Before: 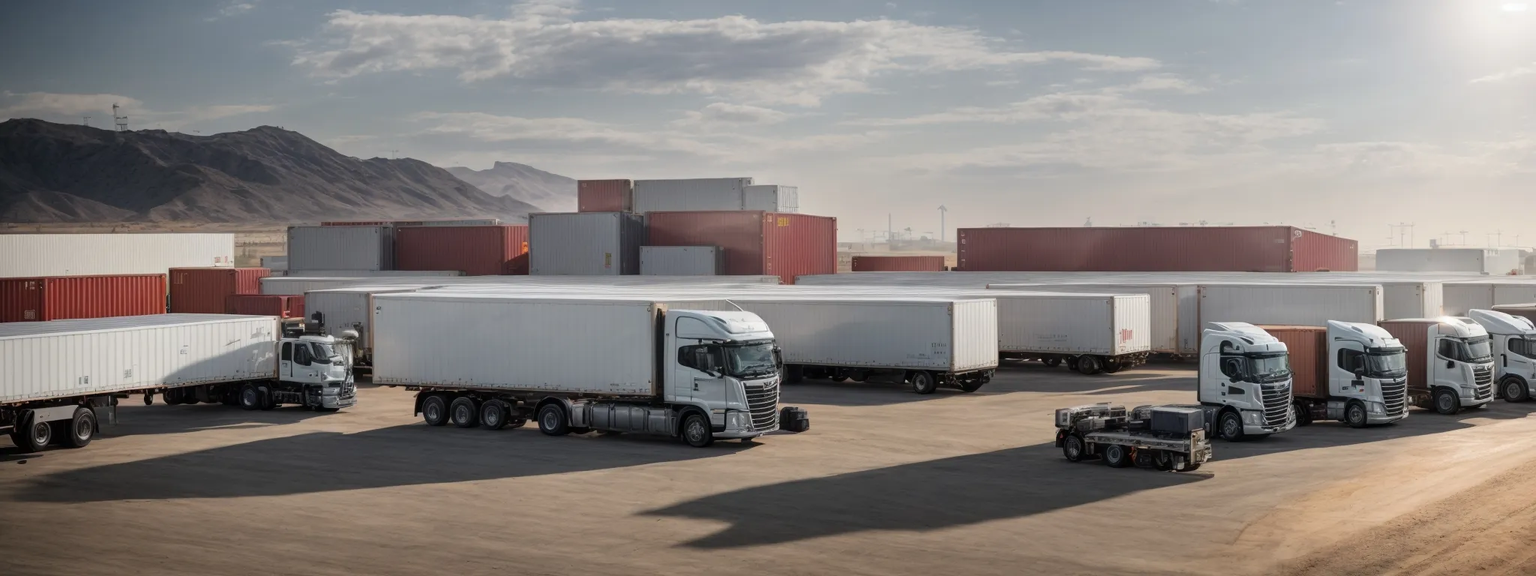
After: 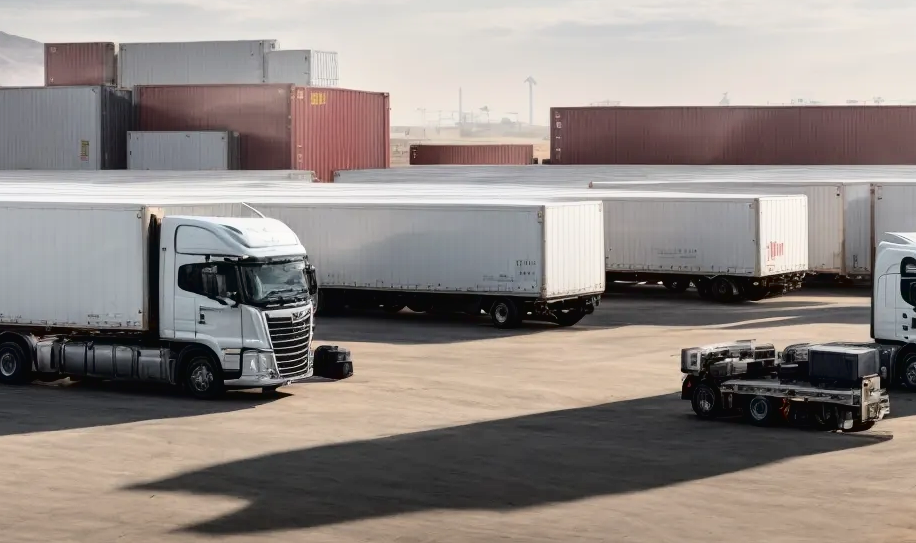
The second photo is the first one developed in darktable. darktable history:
crop: left 35.476%, top 25.767%, right 19.76%, bottom 3.417%
tone curve: curves: ch0 [(0, 0.016) (0.11, 0.039) (0.259, 0.235) (0.383, 0.437) (0.499, 0.597) (0.733, 0.867) (0.843, 0.948) (1, 1)], color space Lab, independent channels
